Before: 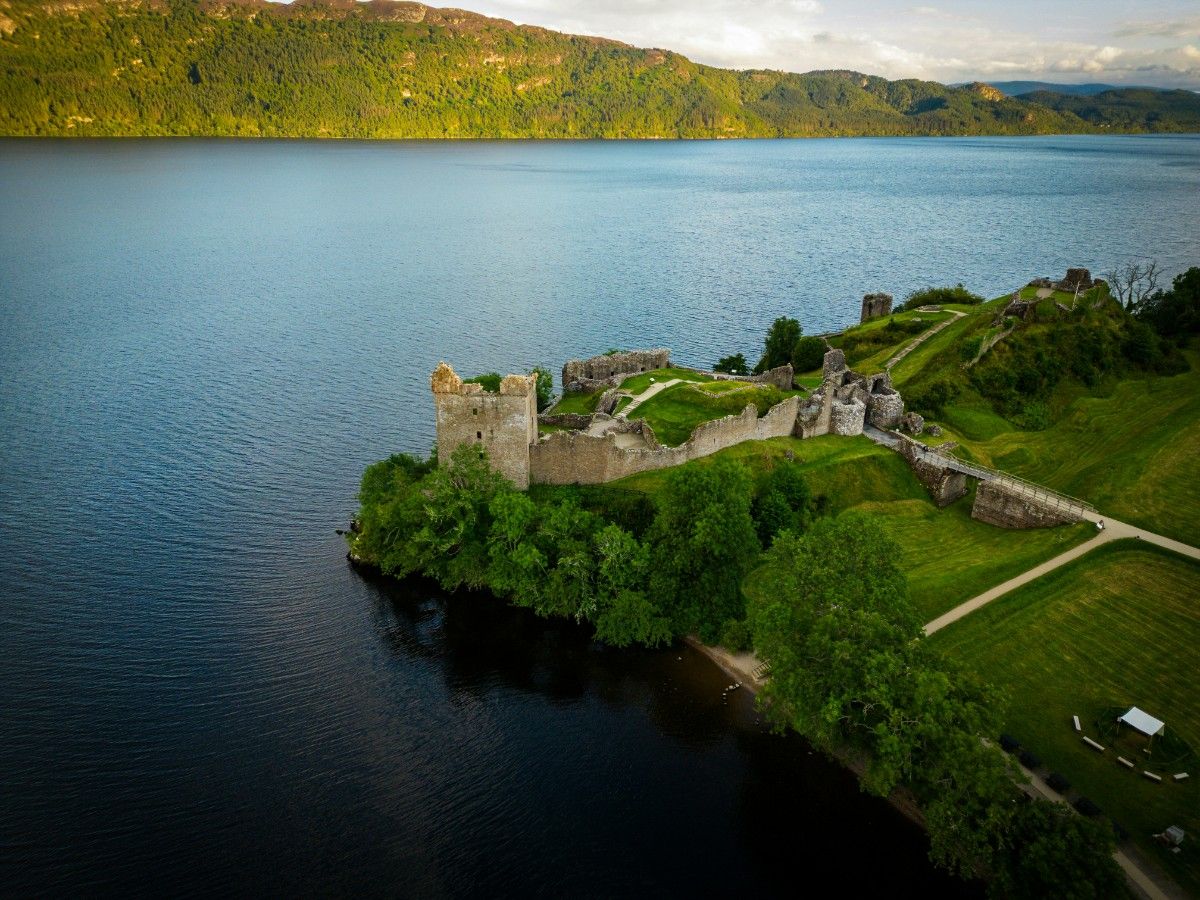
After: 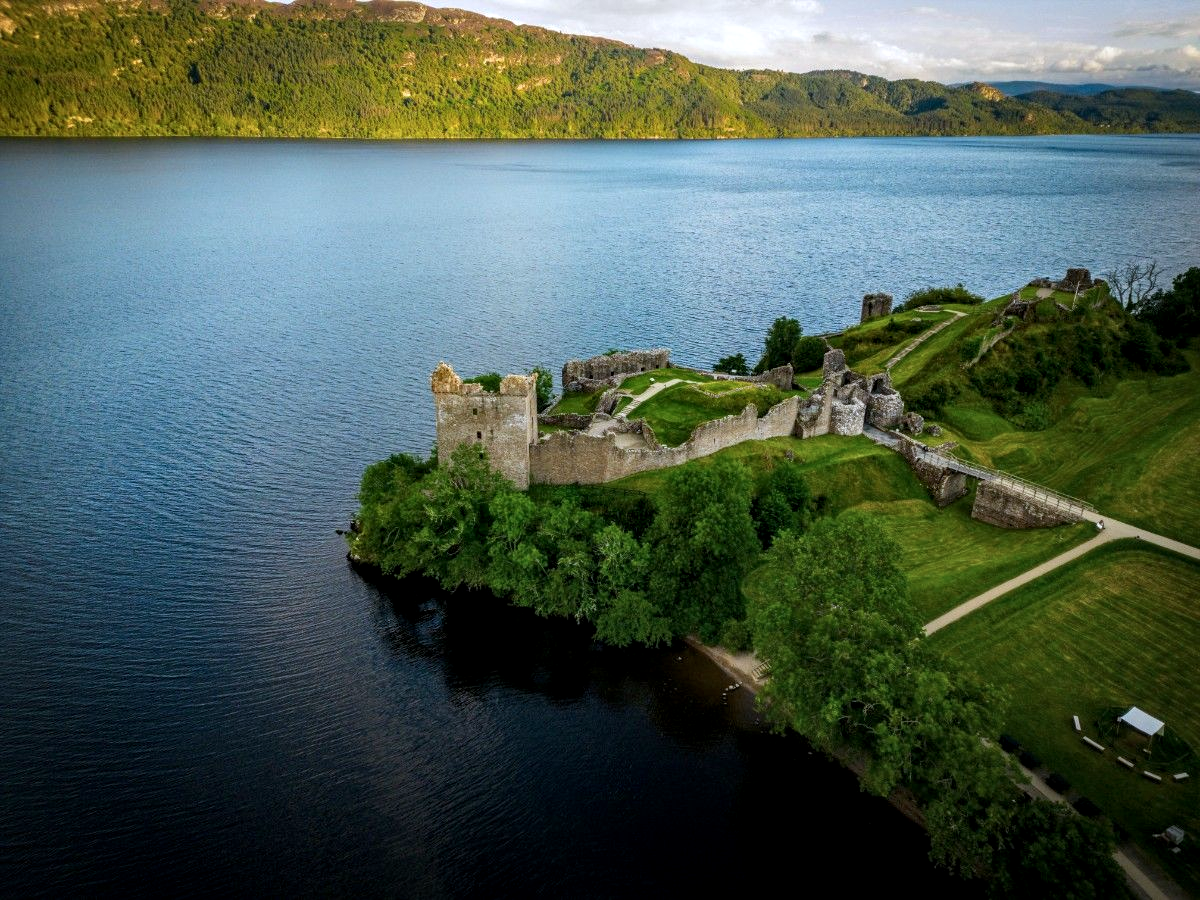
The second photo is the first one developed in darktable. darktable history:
color calibration: illuminant as shot in camera, x 0.358, y 0.373, temperature 4628.91 K
rotate and perspective: crop left 0, crop top 0
local contrast: detail 130%
